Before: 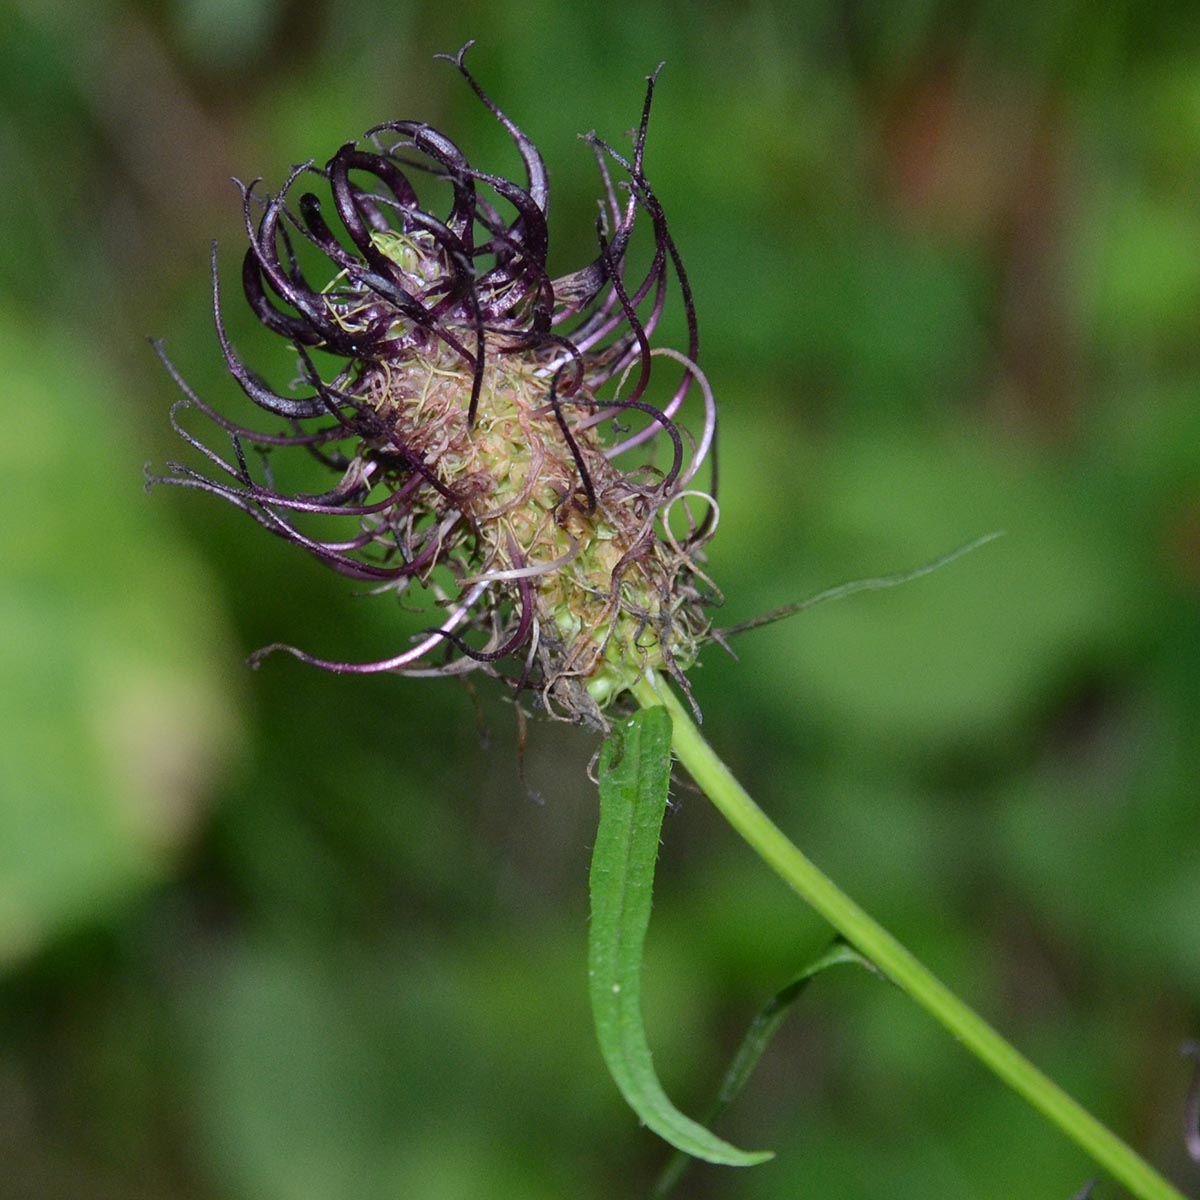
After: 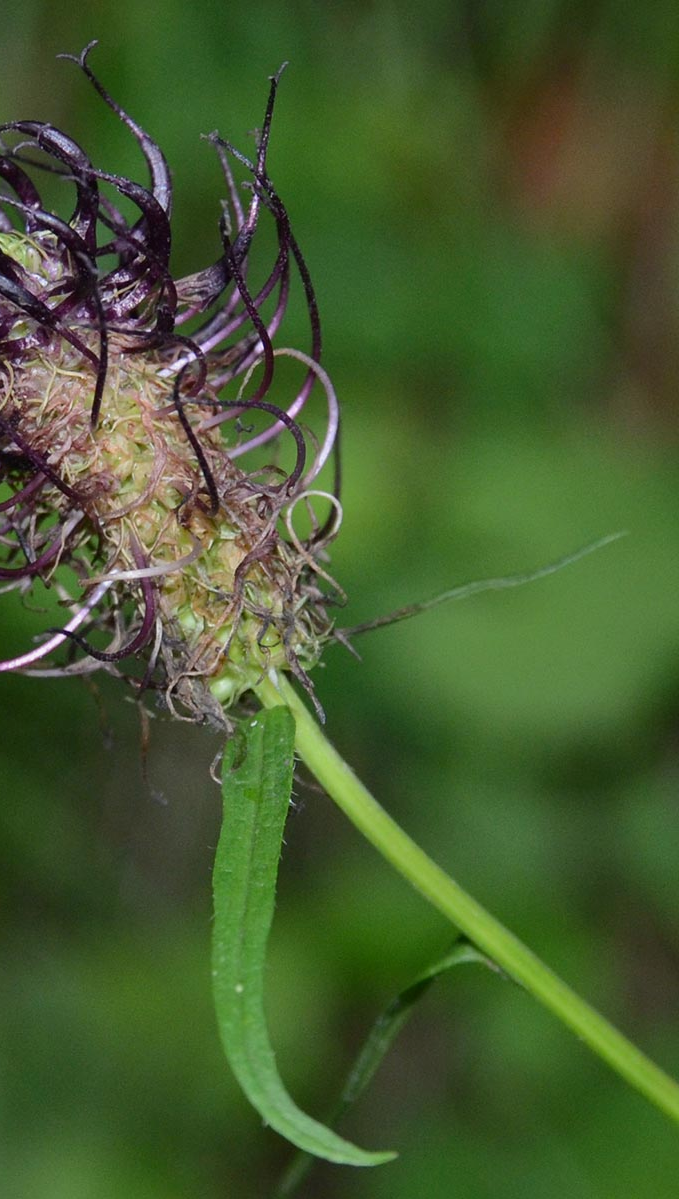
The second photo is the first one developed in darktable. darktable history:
exposure: exposure -0.116 EV, compensate exposure bias true, compensate highlight preservation false
crop: left 31.458%, top 0%, right 11.876%
